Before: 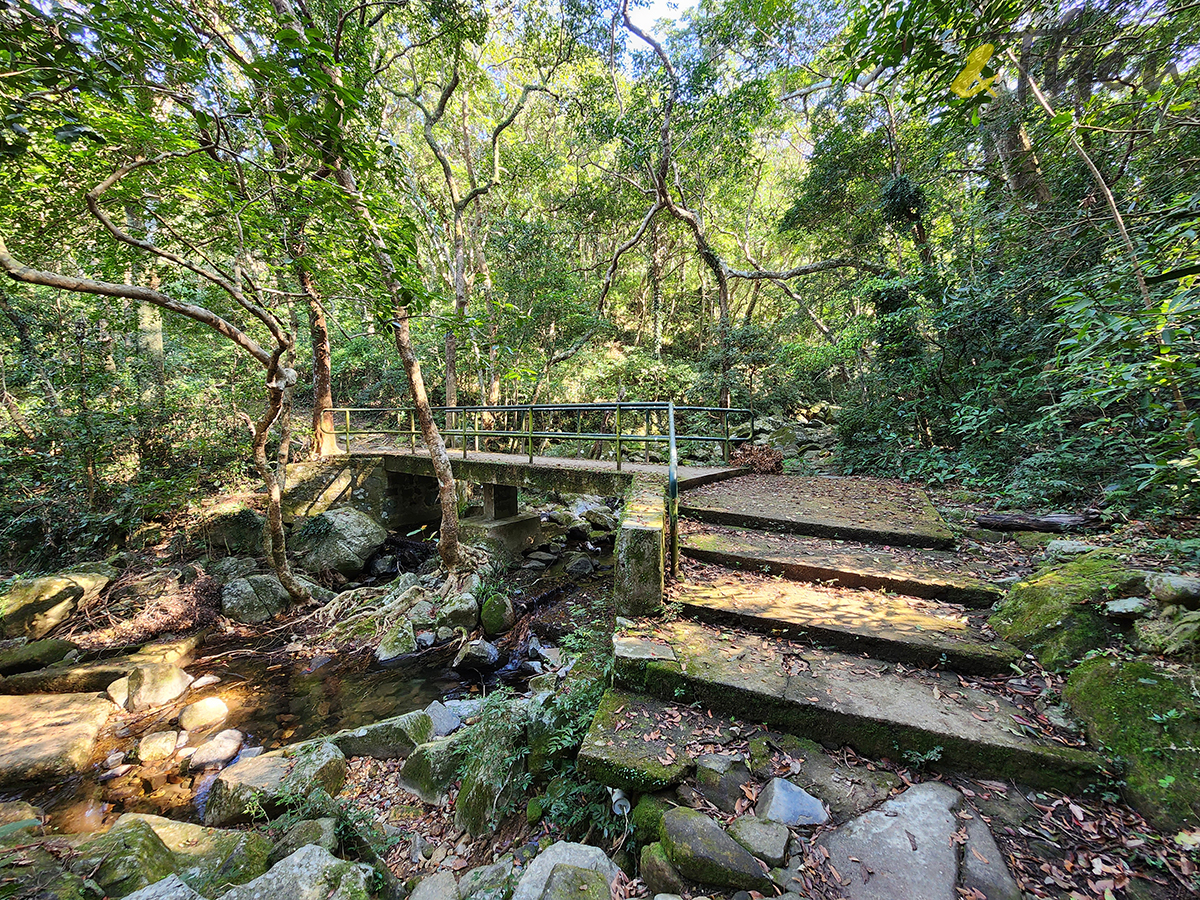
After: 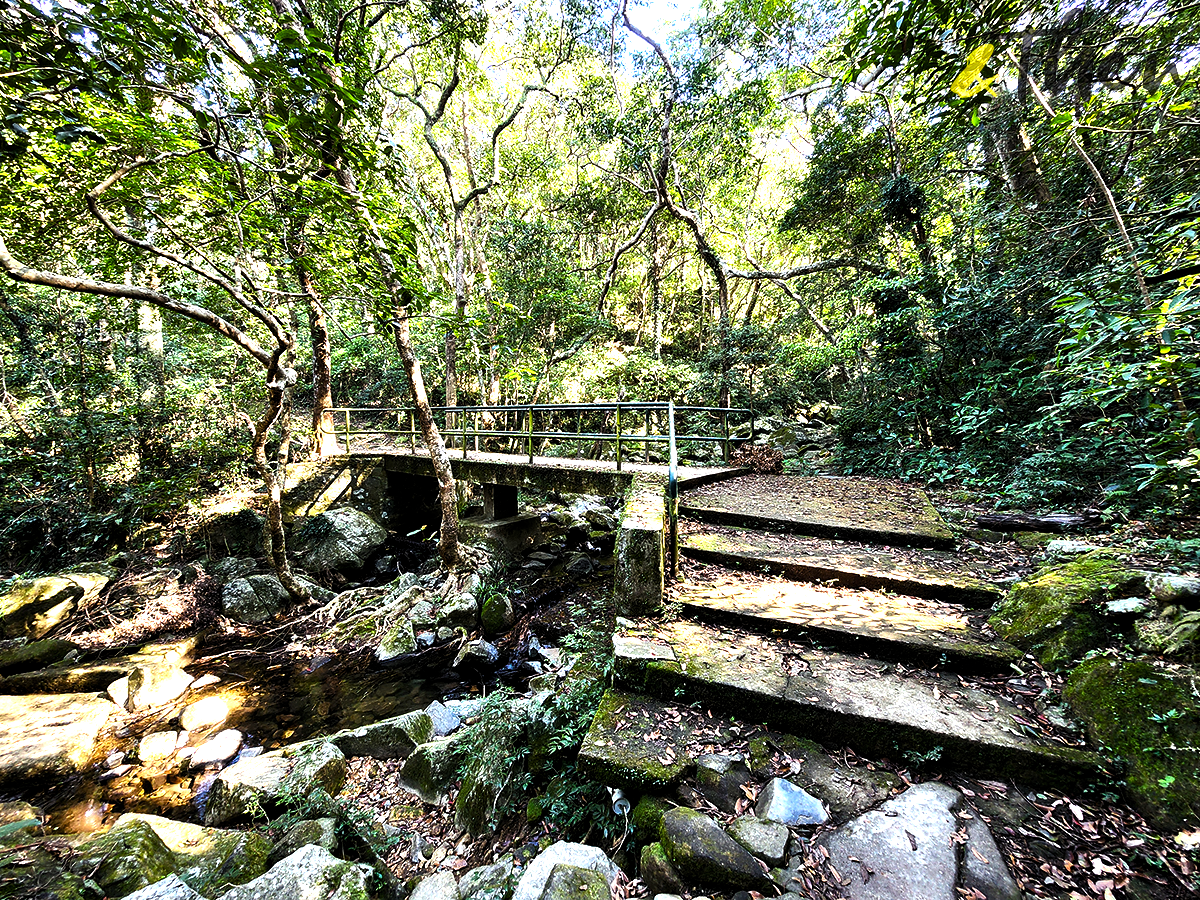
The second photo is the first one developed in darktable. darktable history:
color balance rgb: shadows lift › luminance -20%, power › hue 72.24°, highlights gain › luminance 15%, global offset › hue 171.6°, perceptual saturation grading › highlights -15%, perceptual saturation grading › shadows 25%, global vibrance 30%, contrast 10%
shadows and highlights: radius 93.07, shadows -14.46, white point adjustment 0.23, highlights 31.48, compress 48.23%, highlights color adjustment 52.79%, soften with gaussian
levels: levels [0.044, 0.475, 0.791]
